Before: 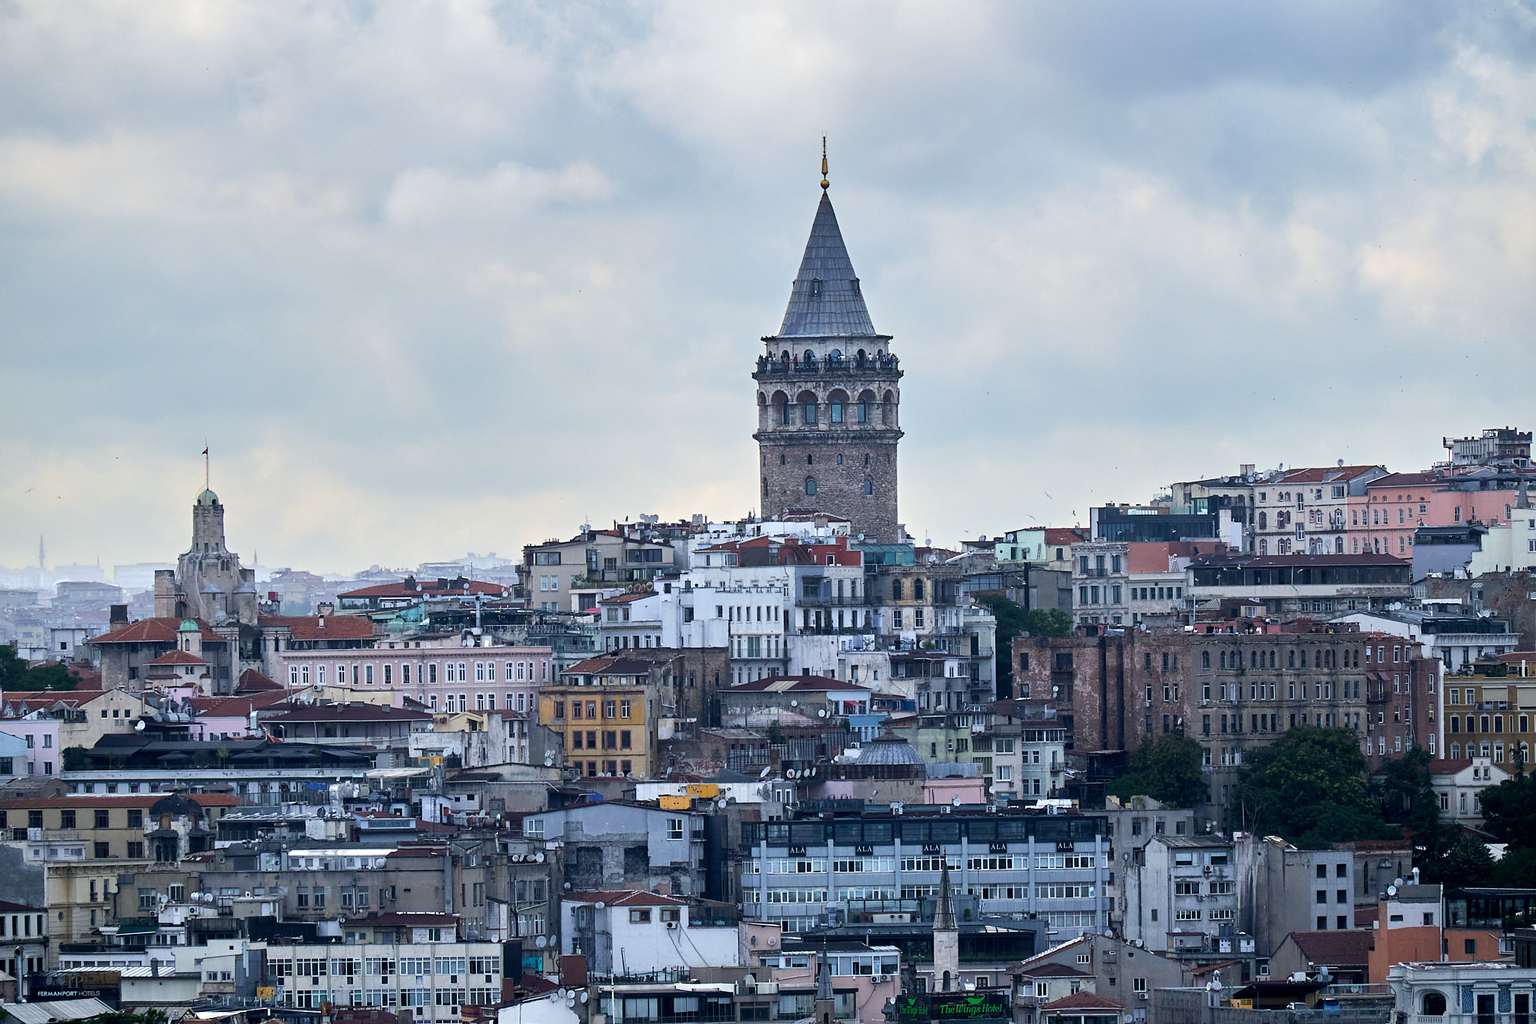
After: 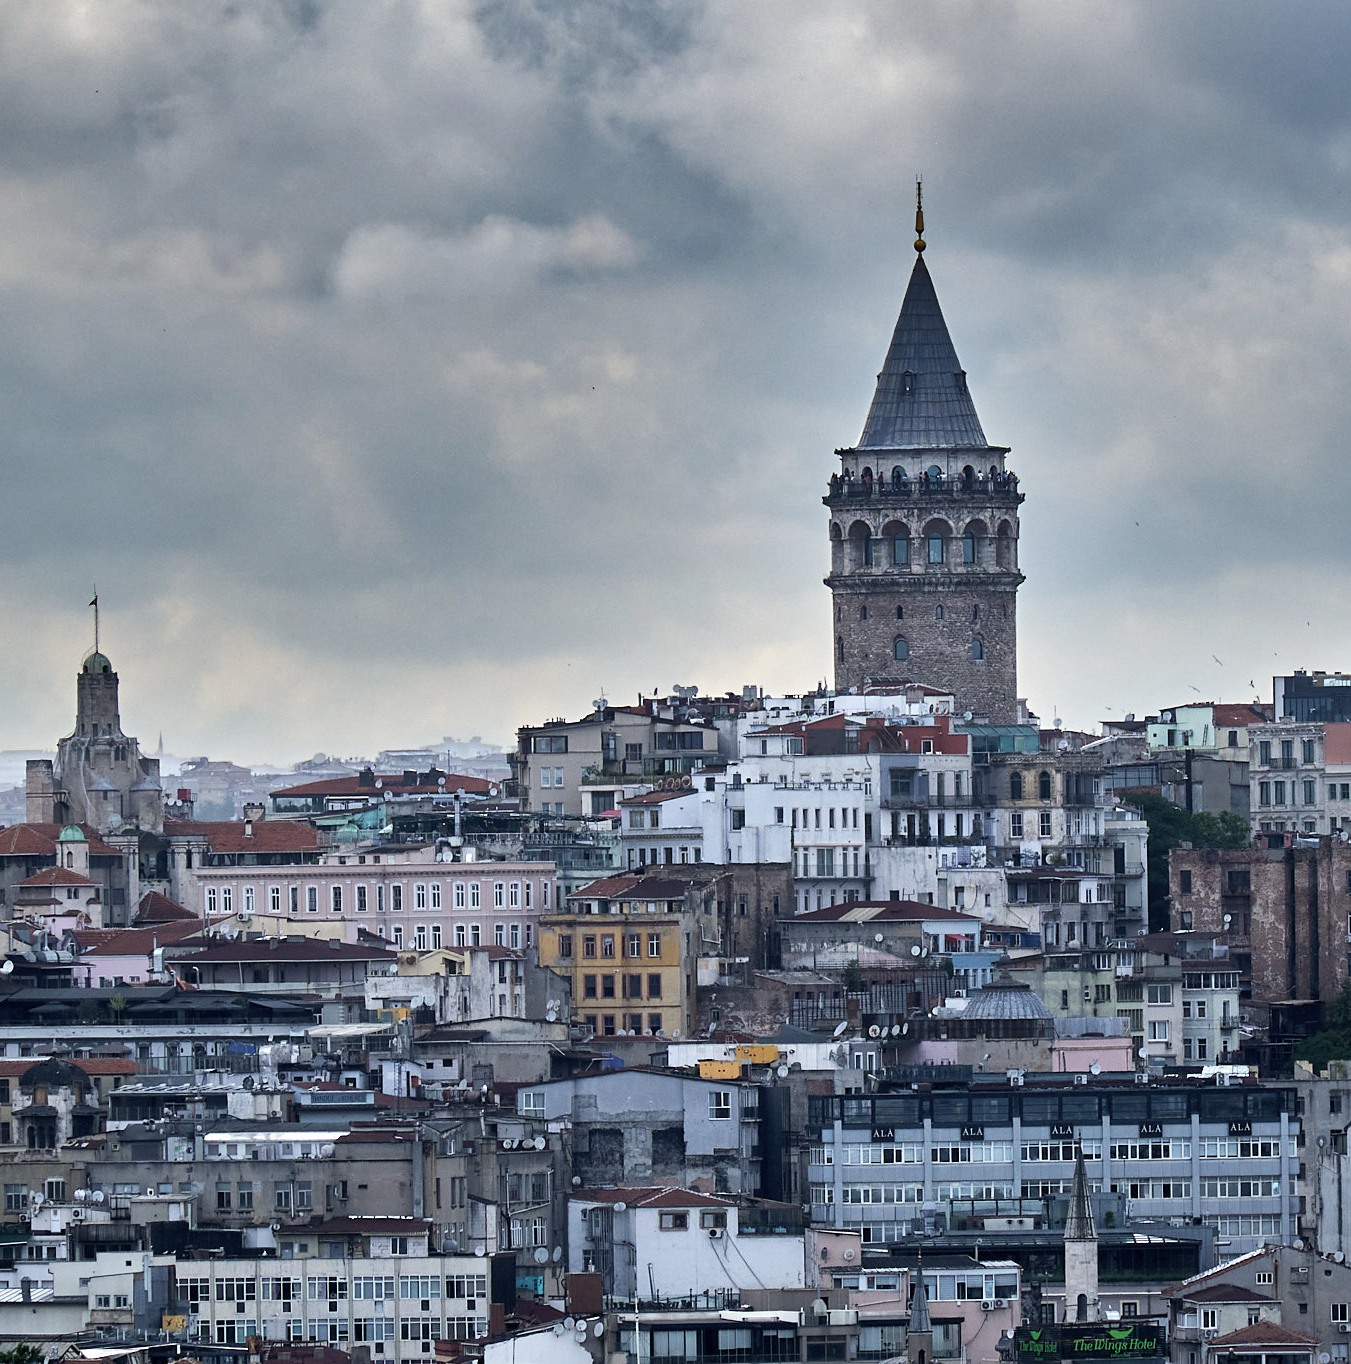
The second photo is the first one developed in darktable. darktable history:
crop and rotate: left 8.832%, right 25.201%
shadows and highlights: radius 107.4, shadows 40.49, highlights -71.57, highlights color adjustment 55.04%, low approximation 0.01, soften with gaussian
color correction: highlights b* 0.056, saturation 0.788
